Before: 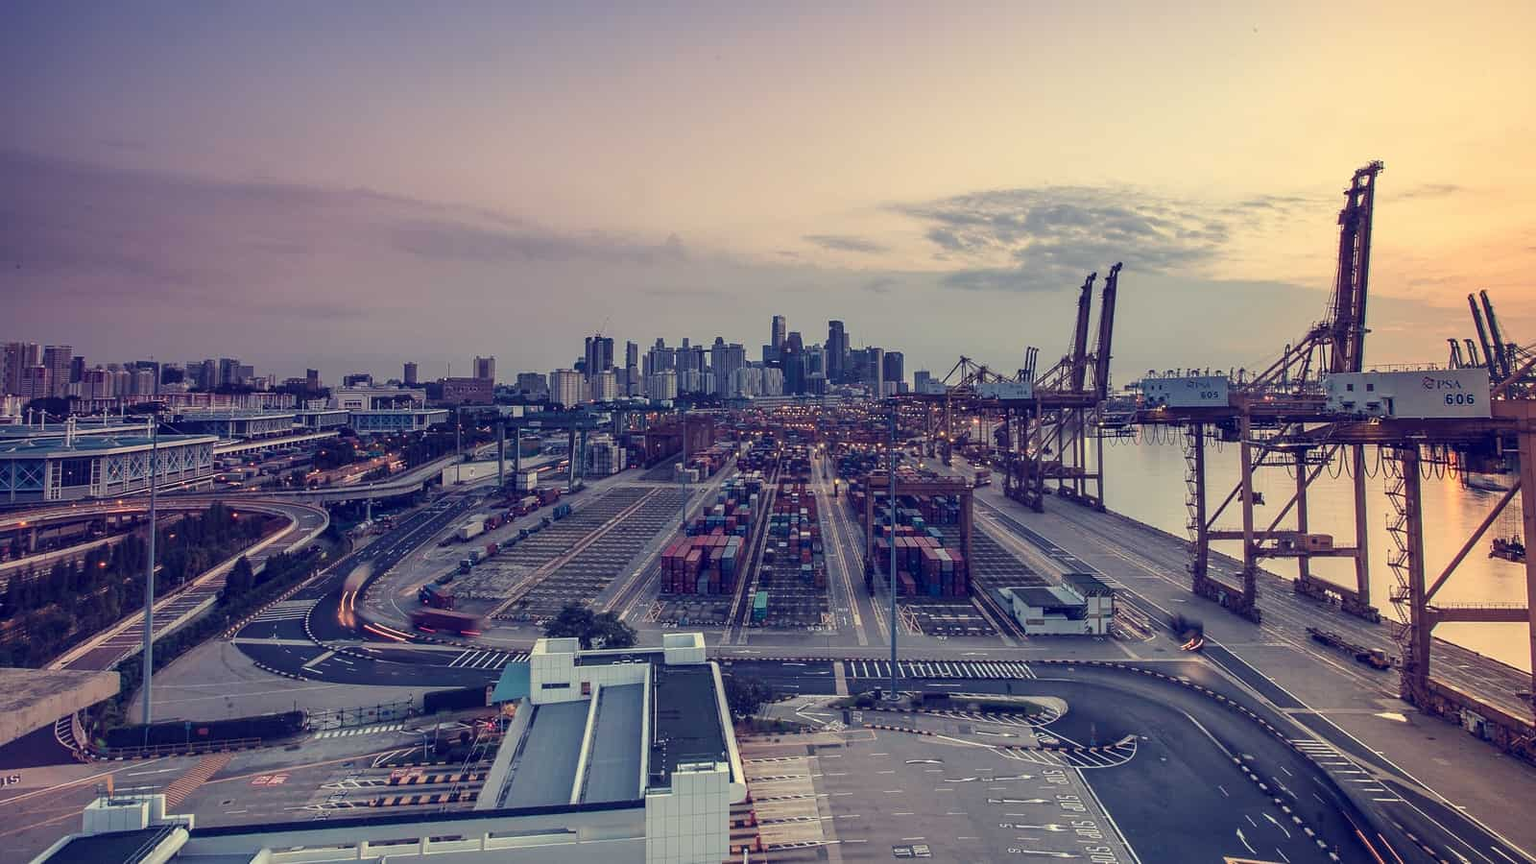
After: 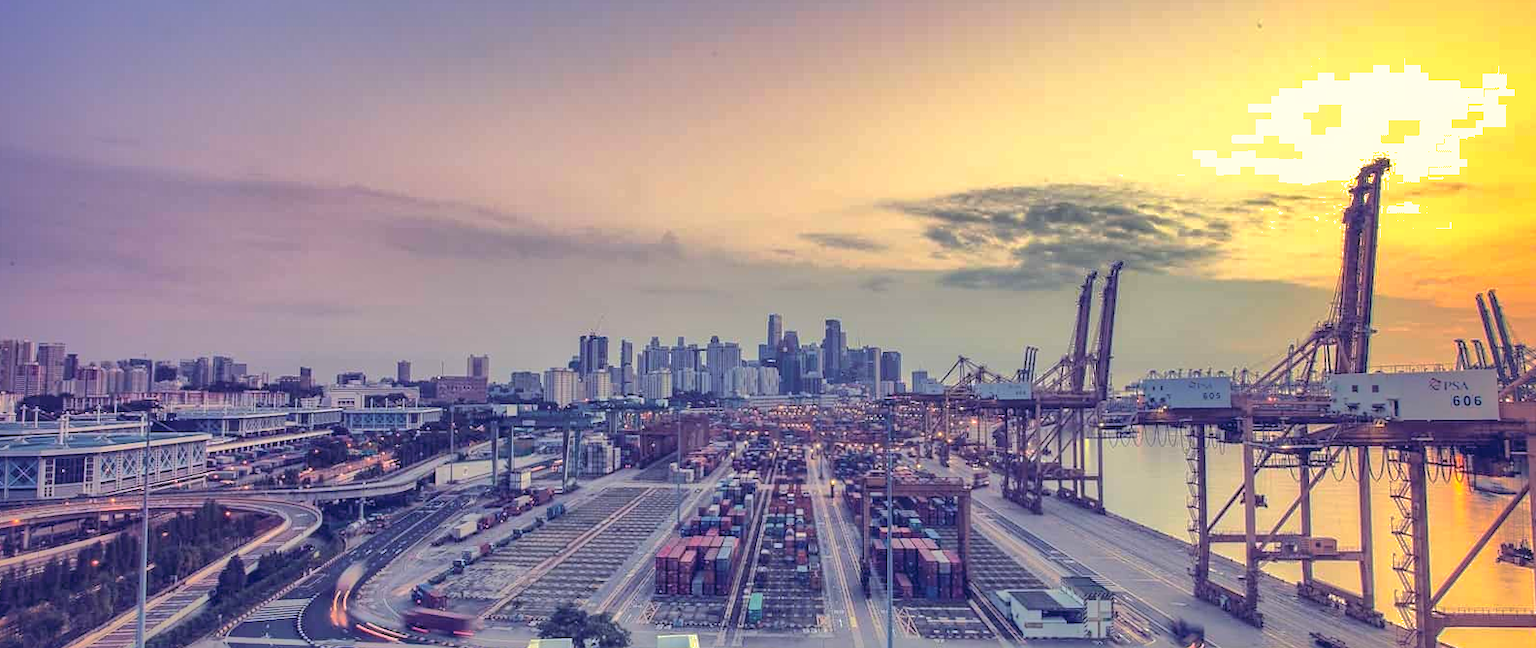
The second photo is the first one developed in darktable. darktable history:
crop: bottom 24.967%
rotate and perspective: rotation 0.192°, lens shift (horizontal) -0.015, crop left 0.005, crop right 0.996, crop top 0.006, crop bottom 0.99
tone equalizer: -8 EV -0.417 EV, -7 EV -0.389 EV, -6 EV -0.333 EV, -5 EV -0.222 EV, -3 EV 0.222 EV, -2 EV 0.333 EV, -1 EV 0.389 EV, +0 EV 0.417 EV, edges refinement/feathering 500, mask exposure compensation -1.57 EV, preserve details no
shadows and highlights: shadows 25, highlights -70
contrast brightness saturation: contrast 0.1, brightness 0.3, saturation 0.14
